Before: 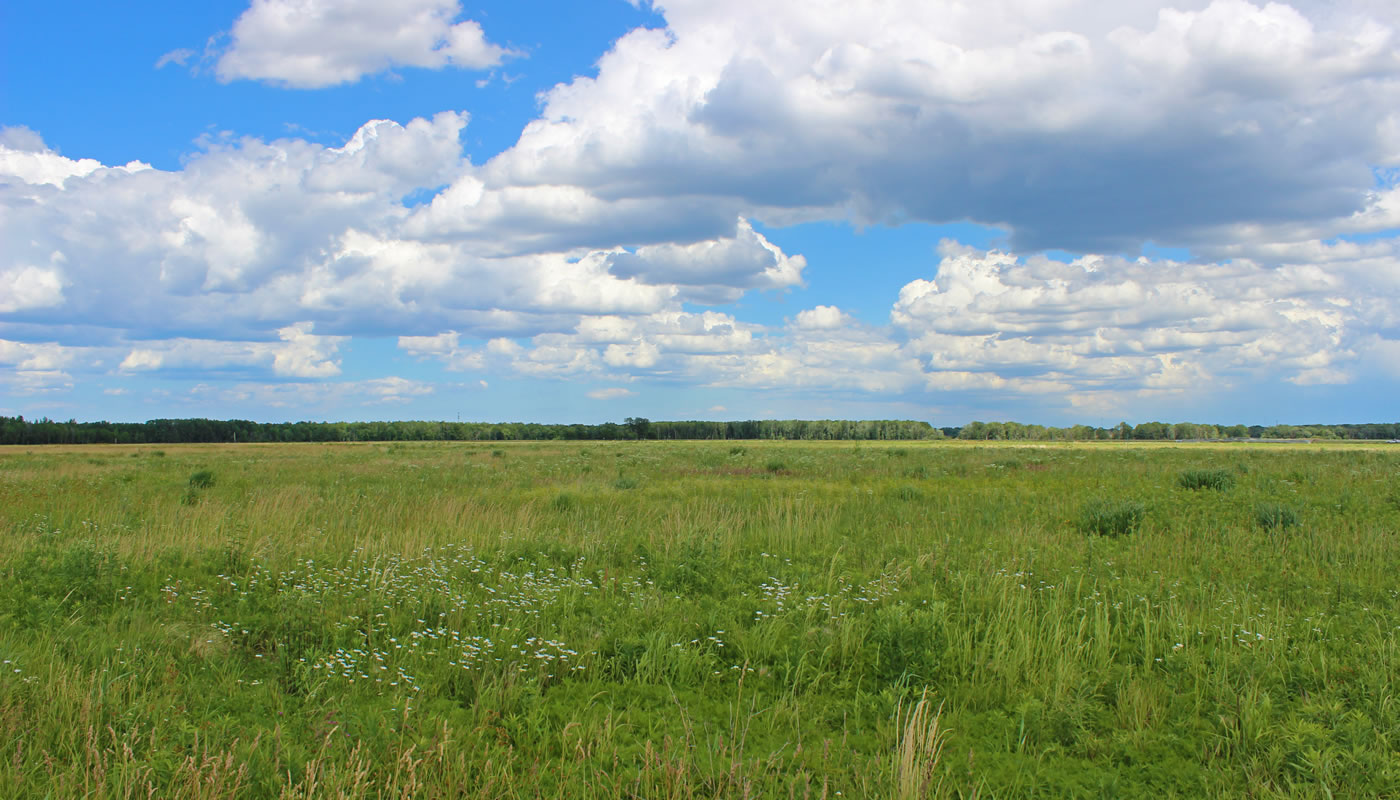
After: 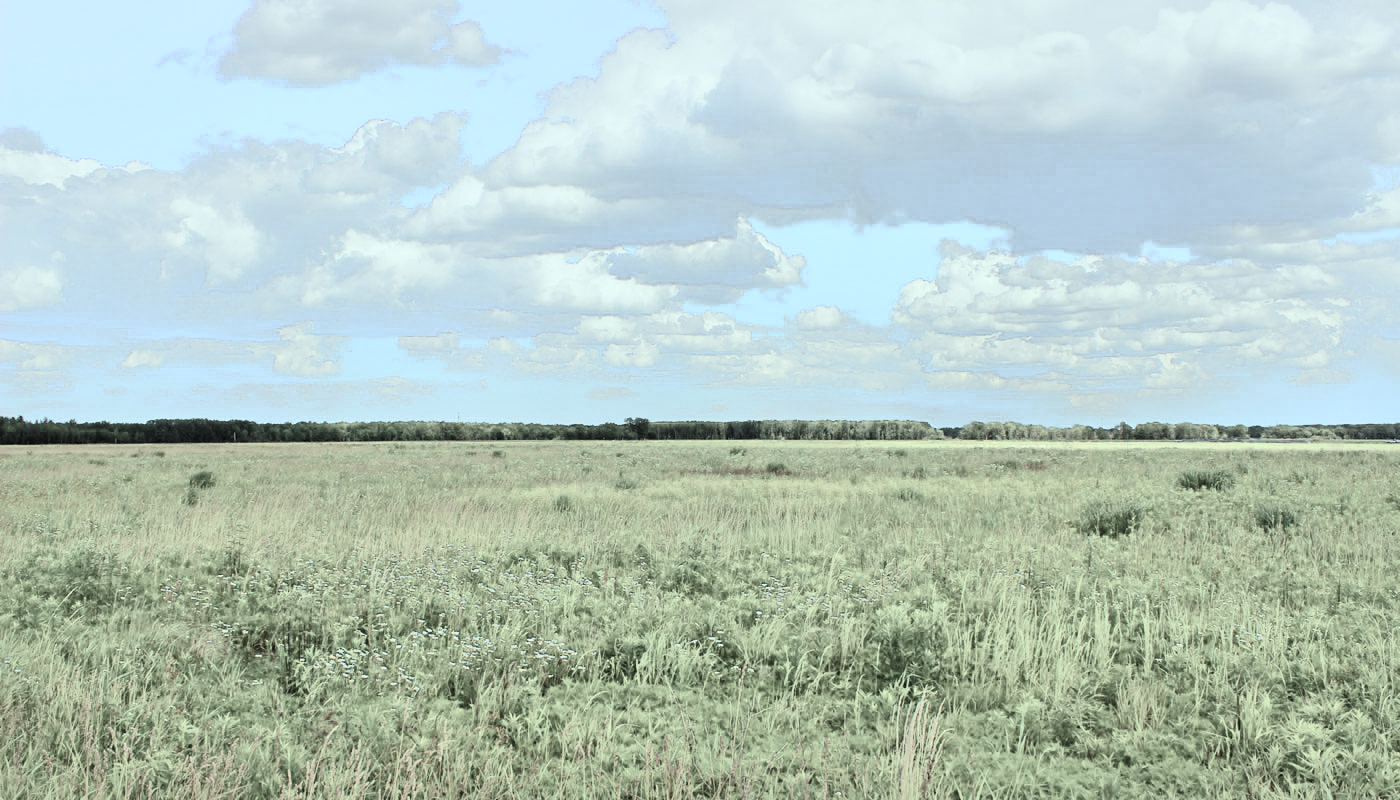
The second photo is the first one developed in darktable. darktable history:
contrast brightness saturation: contrast 0.24, brightness 0.094
filmic rgb: middle gray luminance 18.29%, black relative exposure -9.03 EV, white relative exposure 3.74 EV, target black luminance 0%, hardness 4.82, latitude 67.61%, contrast 0.948, highlights saturation mix 19.71%, shadows ↔ highlights balance 22.17%
color balance rgb: highlights gain › chroma 4.113%, highlights gain › hue 203.3°, perceptual saturation grading › global saturation -29.292%, perceptual saturation grading › highlights -20.215%, perceptual saturation grading › mid-tones -23.97%, perceptual saturation grading › shadows -23.763%, global vibrance 15.938%, saturation formula JzAzBz (2021)
local contrast: mode bilateral grid, contrast 20, coarseness 49, detail 150%, midtone range 0.2
